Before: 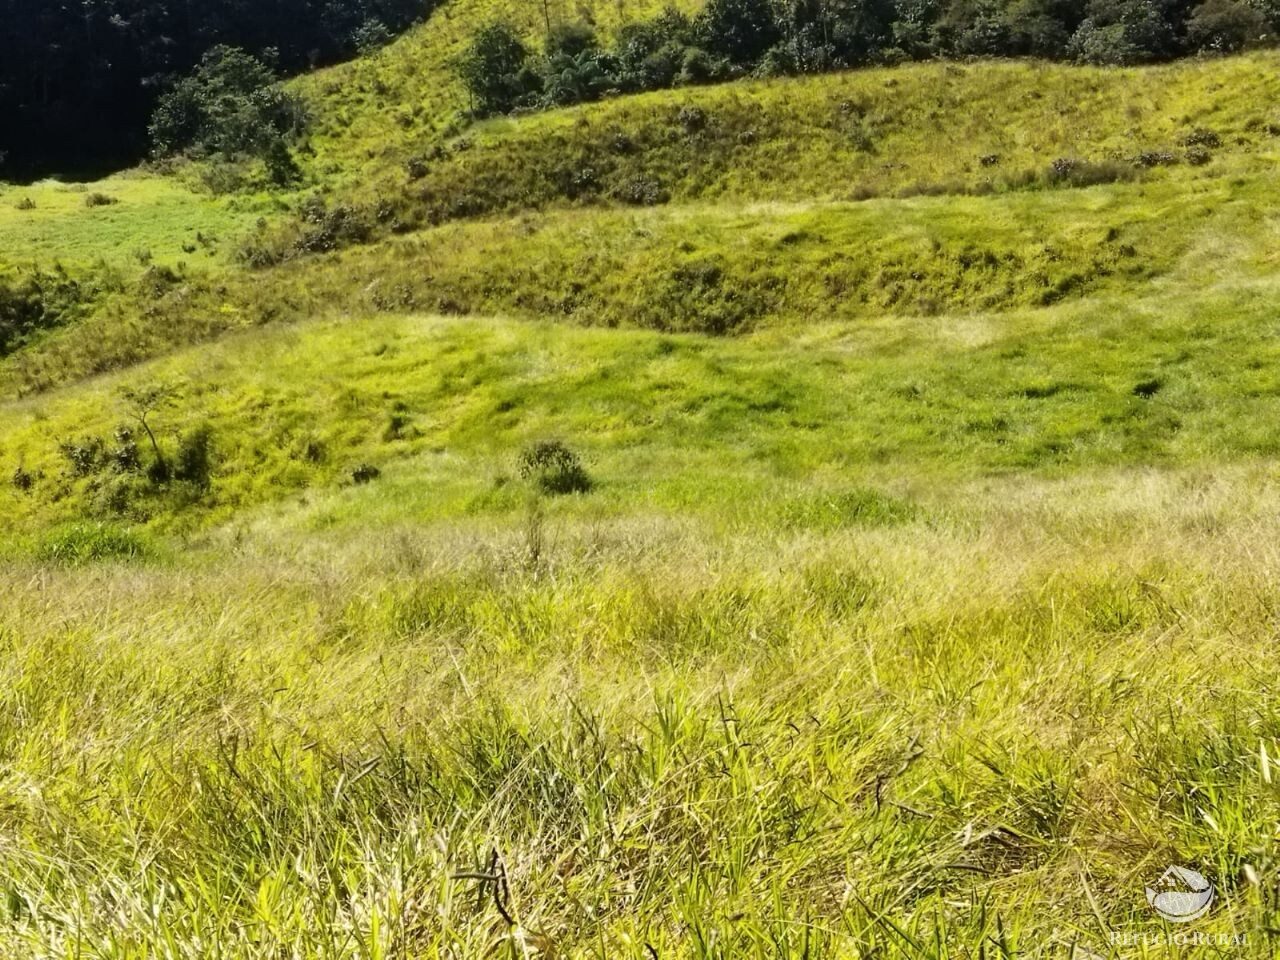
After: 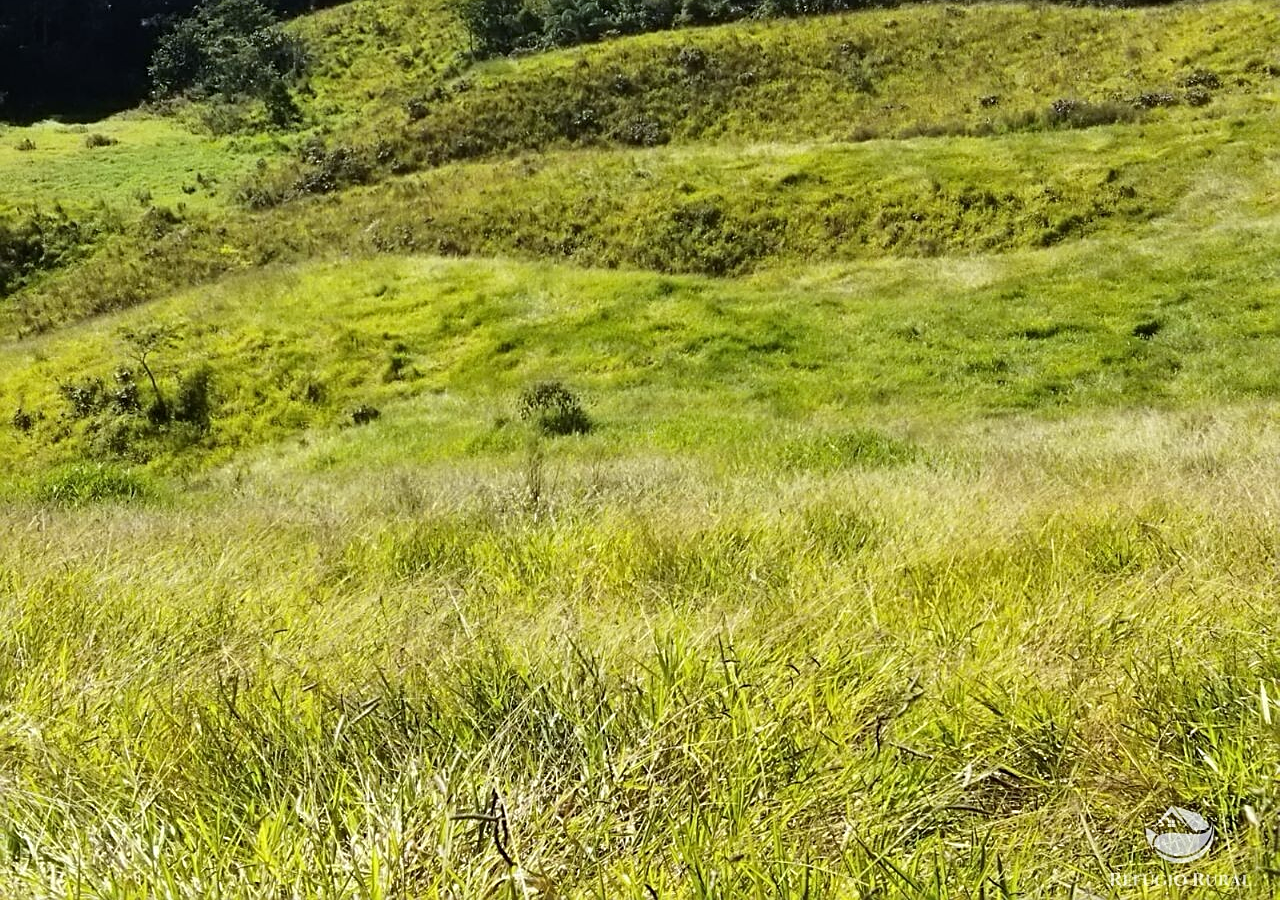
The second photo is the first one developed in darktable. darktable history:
crop and rotate: top 6.25%
sharpen: on, module defaults
white balance: red 0.976, blue 1.04
